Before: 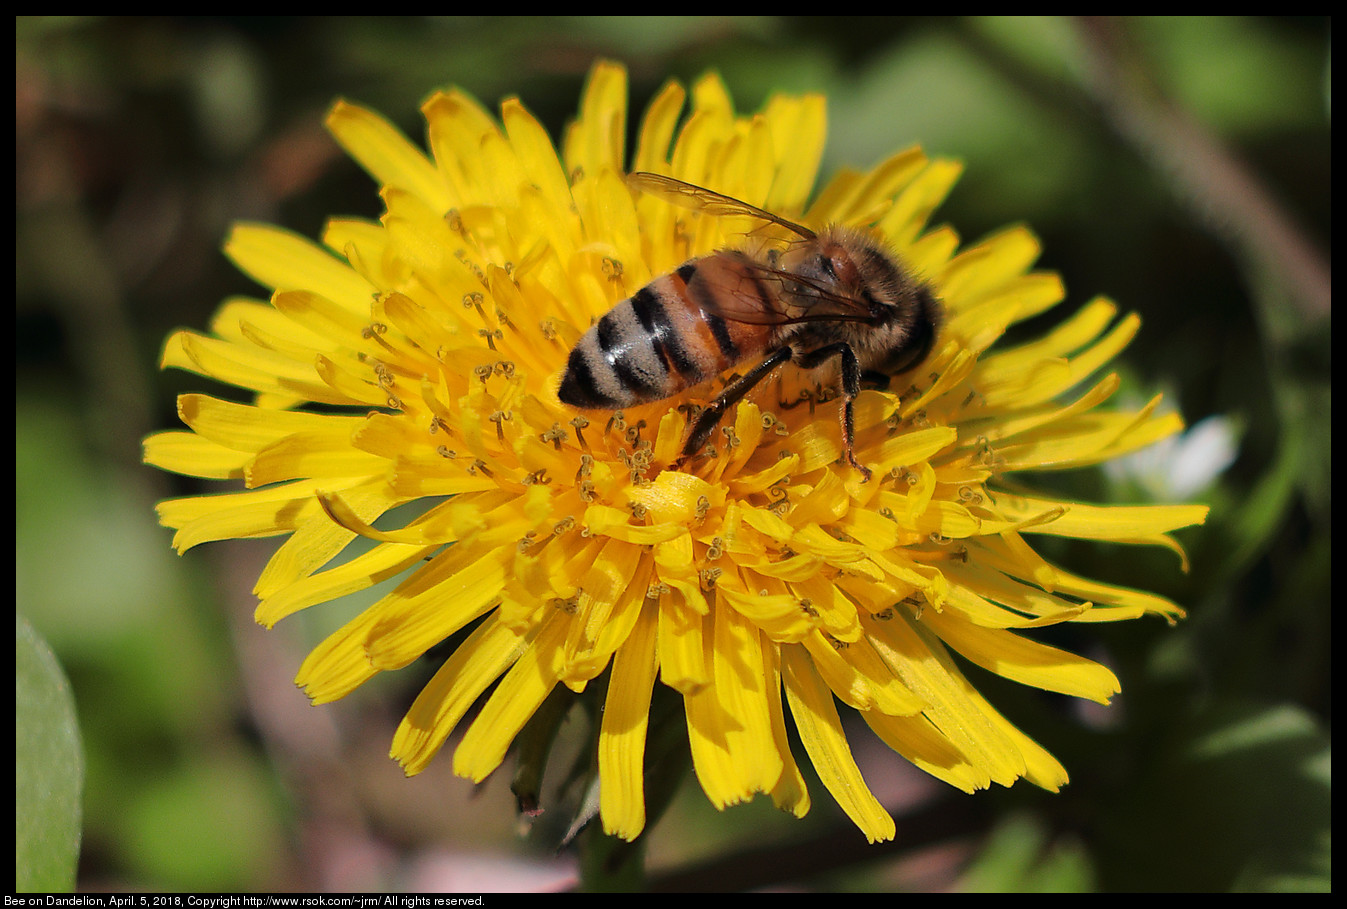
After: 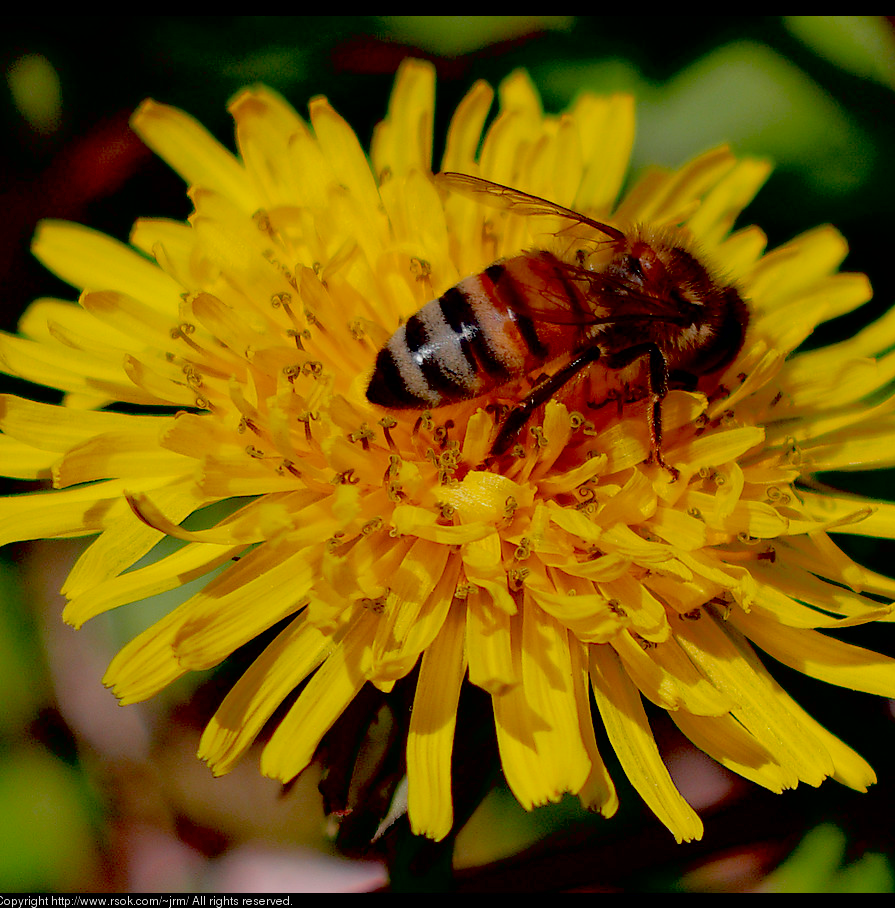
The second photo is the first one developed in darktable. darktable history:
exposure: black level correction 0.055, exposure -0.038 EV, compensate highlight preservation false
tone equalizer: -8 EV 0.257 EV, -7 EV 0.441 EV, -6 EV 0.386 EV, -5 EV 0.232 EV, -3 EV -0.262 EV, -2 EV -0.415 EV, -1 EV -0.433 EV, +0 EV -0.238 EV, edges refinement/feathering 500, mask exposure compensation -1.57 EV, preserve details no
crop and rotate: left 14.305%, right 19.182%
contrast brightness saturation: contrast 0.099, brightness 0.021, saturation 0.019
